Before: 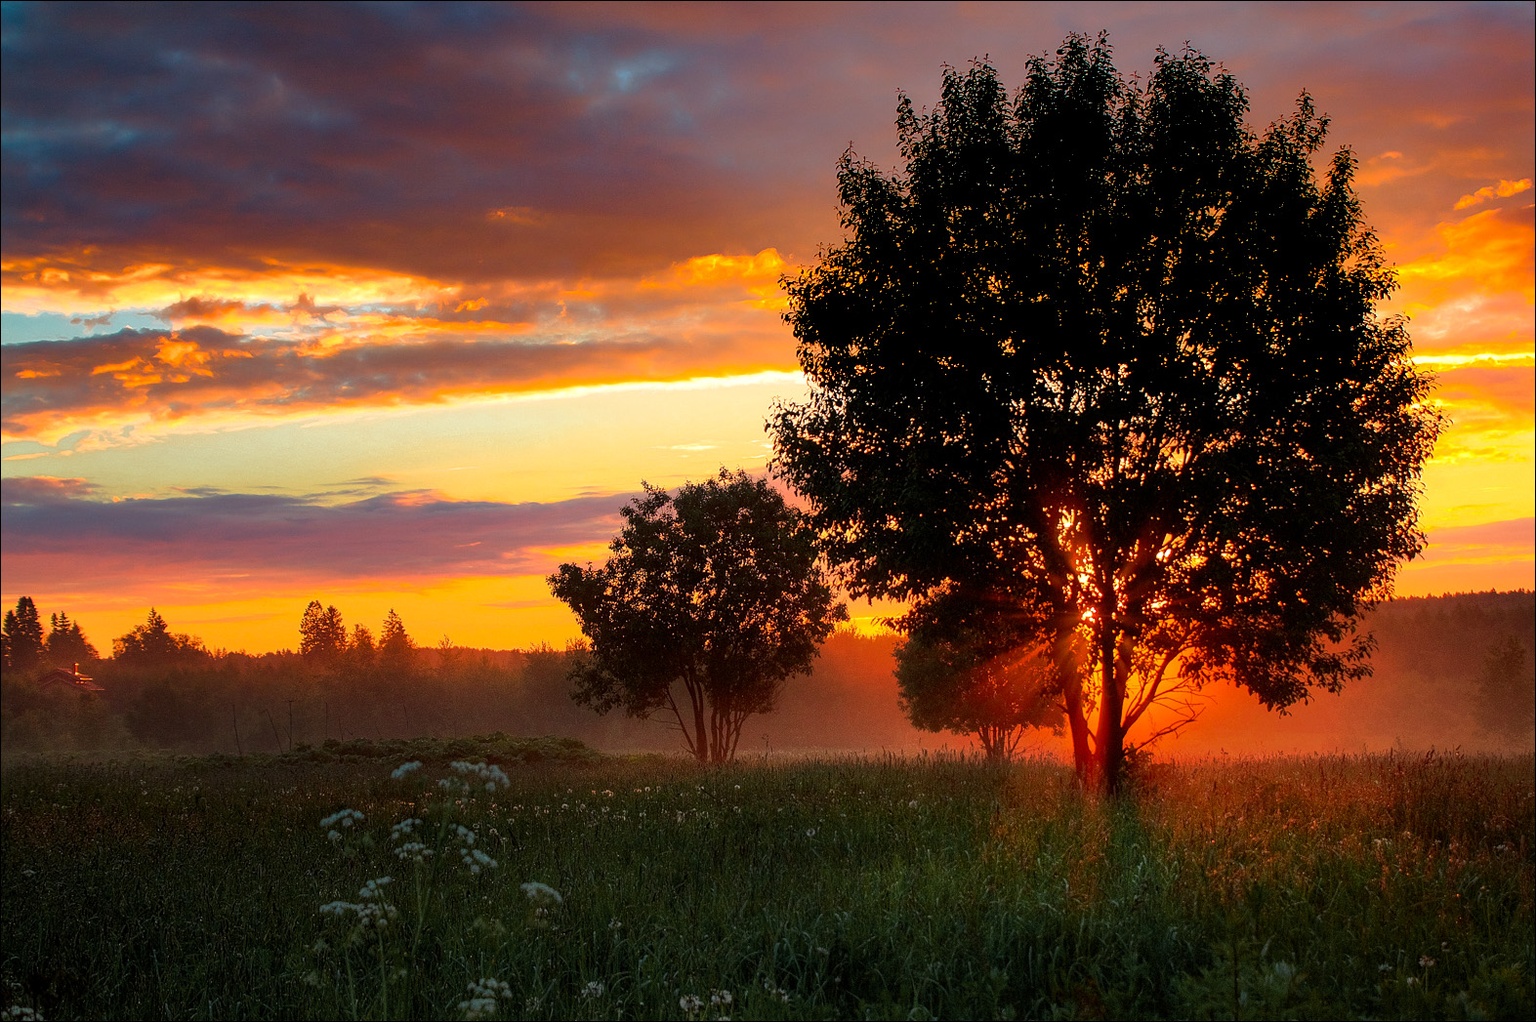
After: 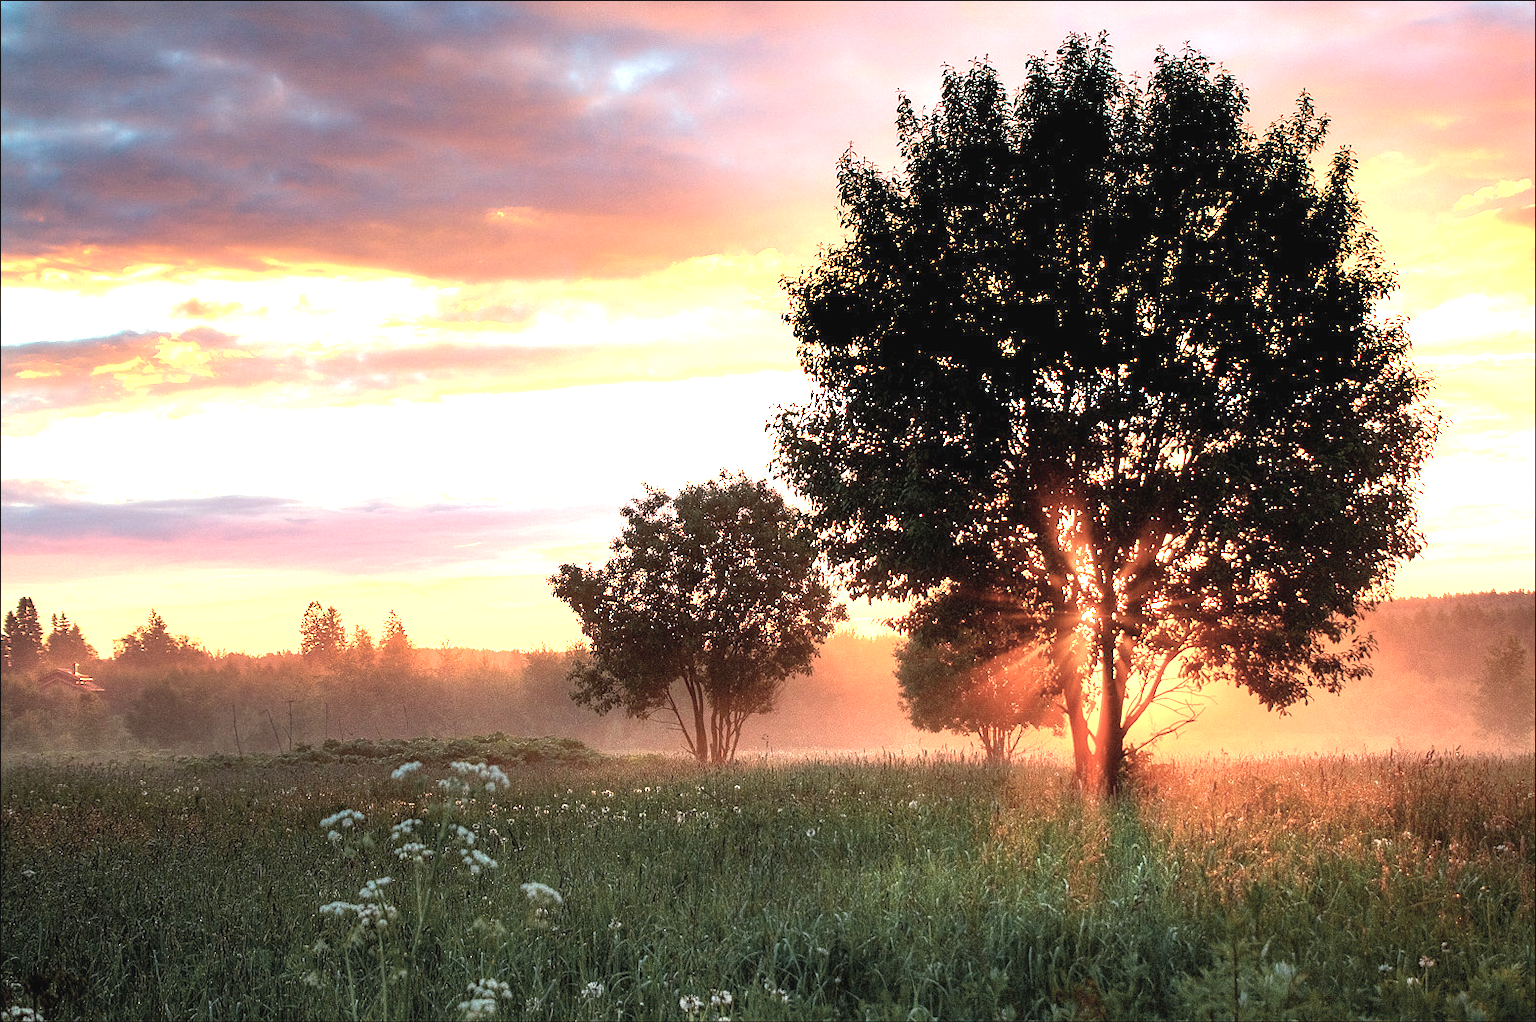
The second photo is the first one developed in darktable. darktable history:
contrast brightness saturation: contrast -0.044, saturation -0.39
exposure: black level correction 0, exposure 2.382 EV, compensate exposure bias true, compensate highlight preservation false
